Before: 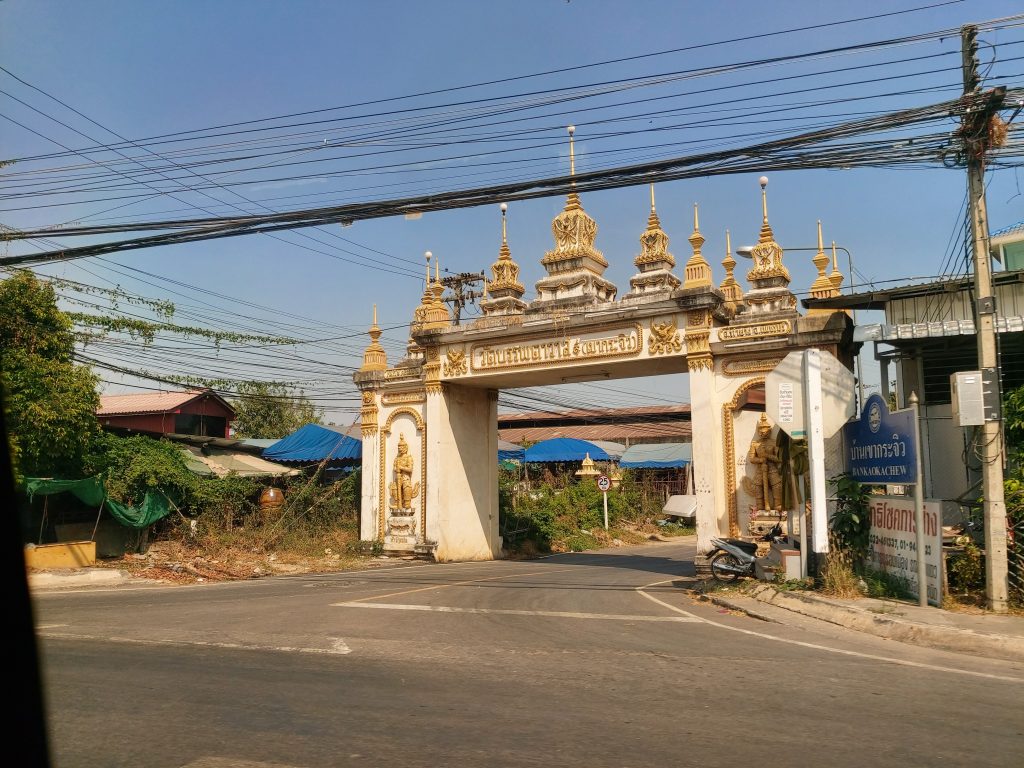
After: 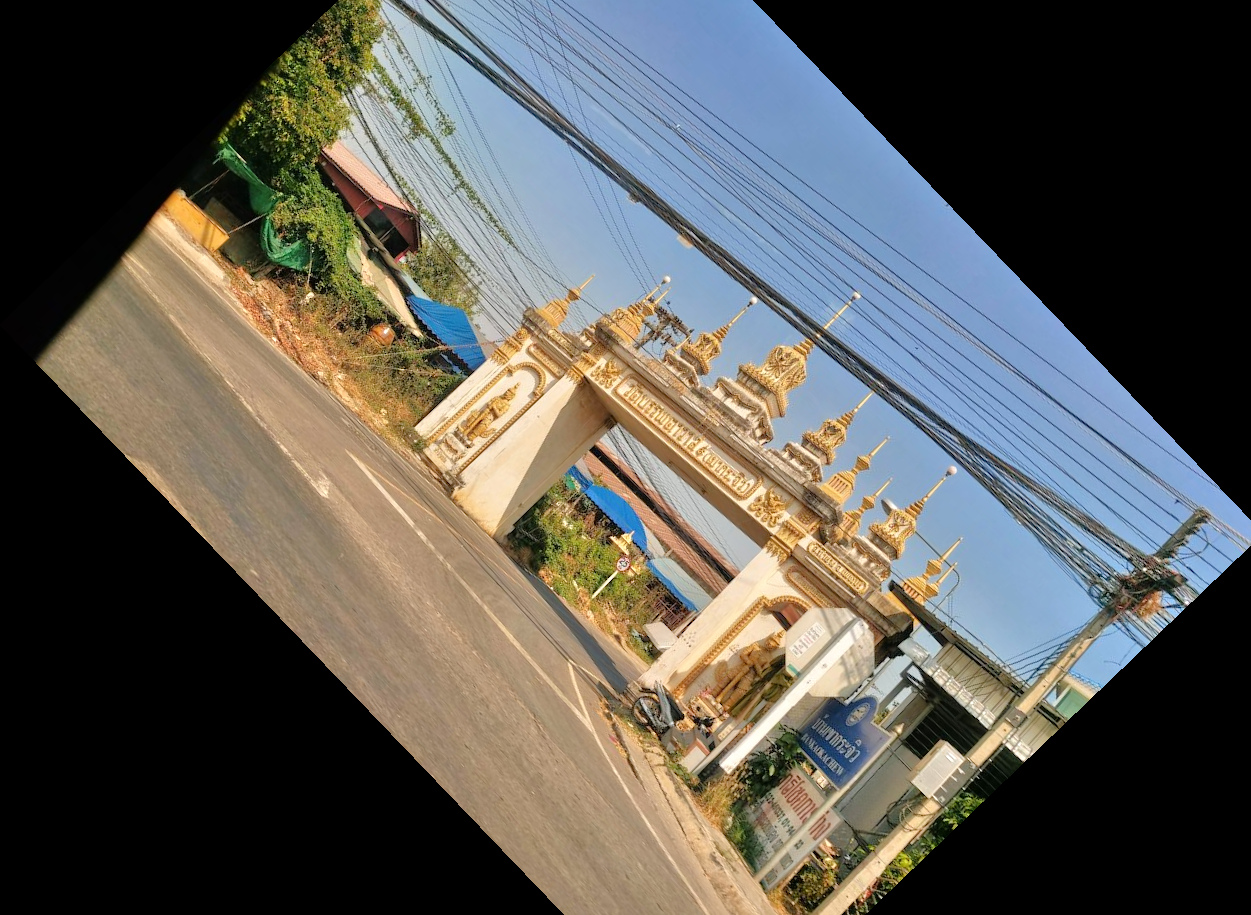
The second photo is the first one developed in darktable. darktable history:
color balance rgb: global vibrance 0.5%
crop and rotate: angle -46.26°, top 16.234%, right 0.912%, bottom 11.704%
tone equalizer: -7 EV 0.15 EV, -6 EV 0.6 EV, -5 EV 1.15 EV, -4 EV 1.33 EV, -3 EV 1.15 EV, -2 EV 0.6 EV, -1 EV 0.15 EV, mask exposure compensation -0.5 EV
